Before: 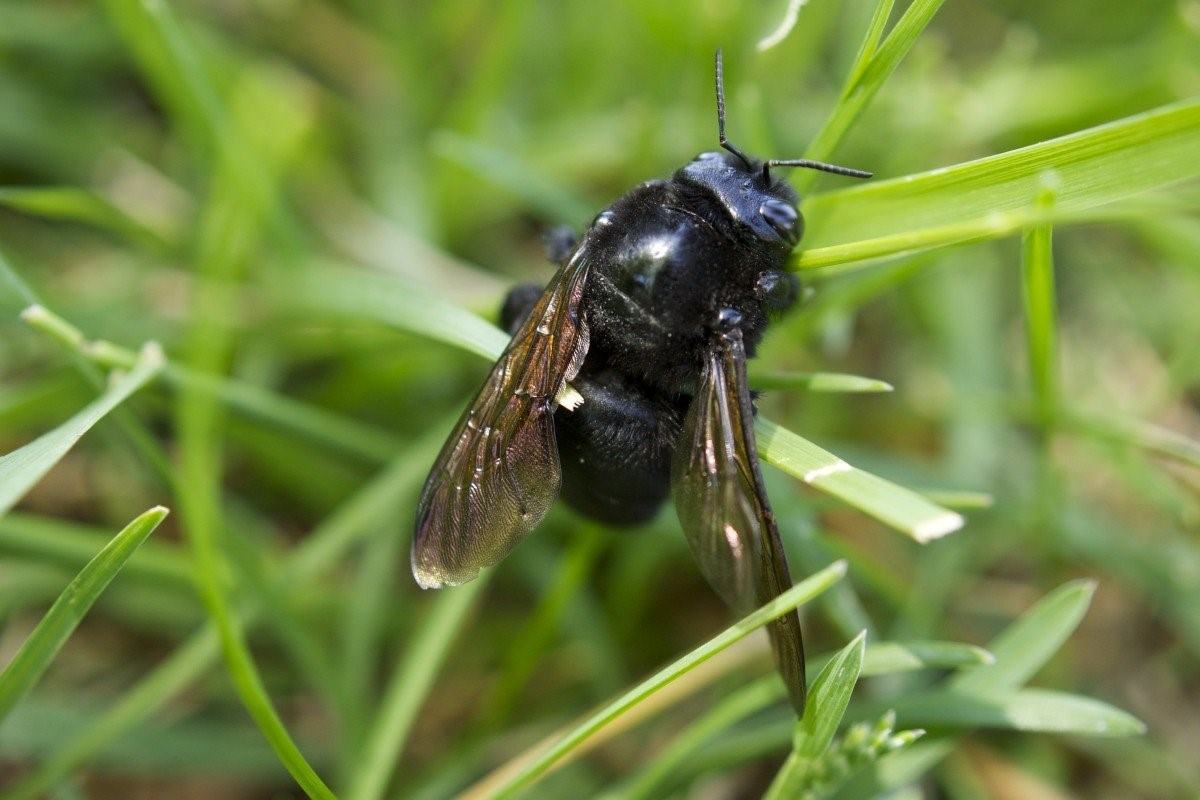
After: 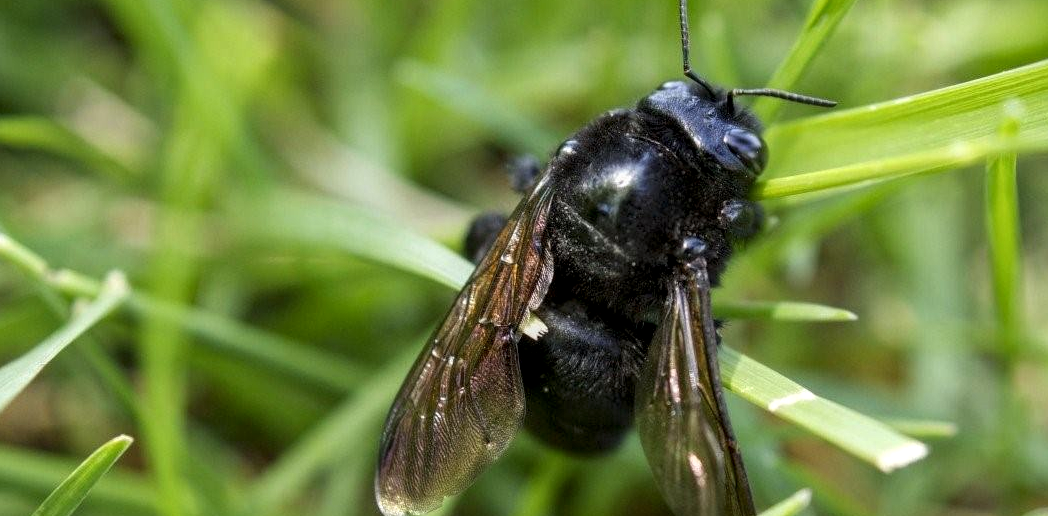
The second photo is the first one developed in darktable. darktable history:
crop: left 3.015%, top 8.969%, right 9.647%, bottom 26.457%
local contrast: detail 130%
